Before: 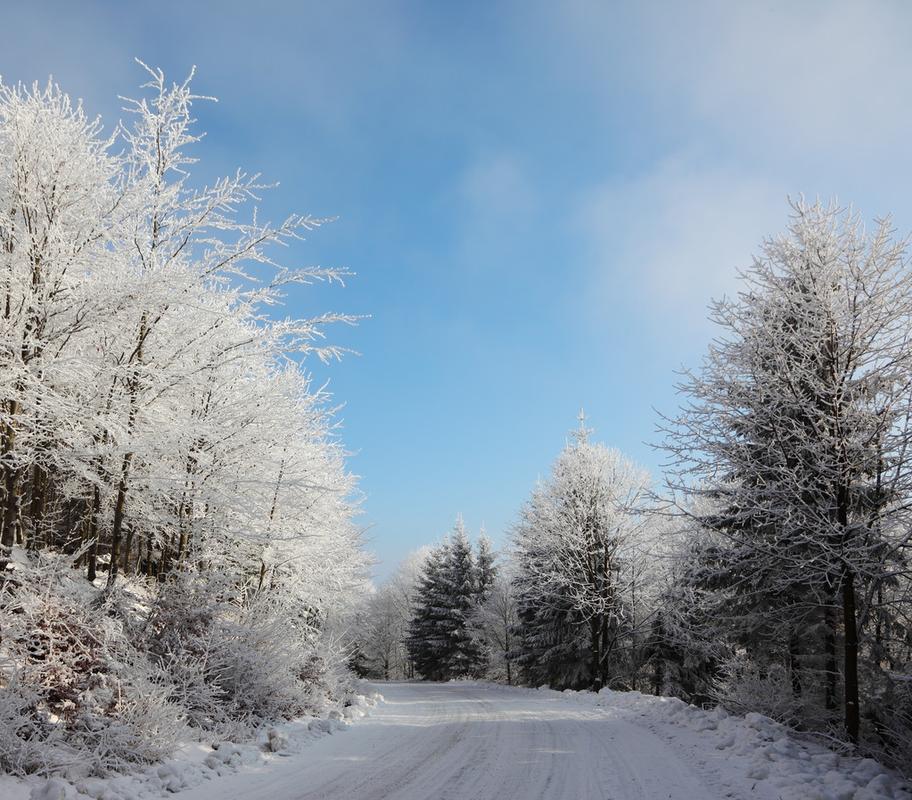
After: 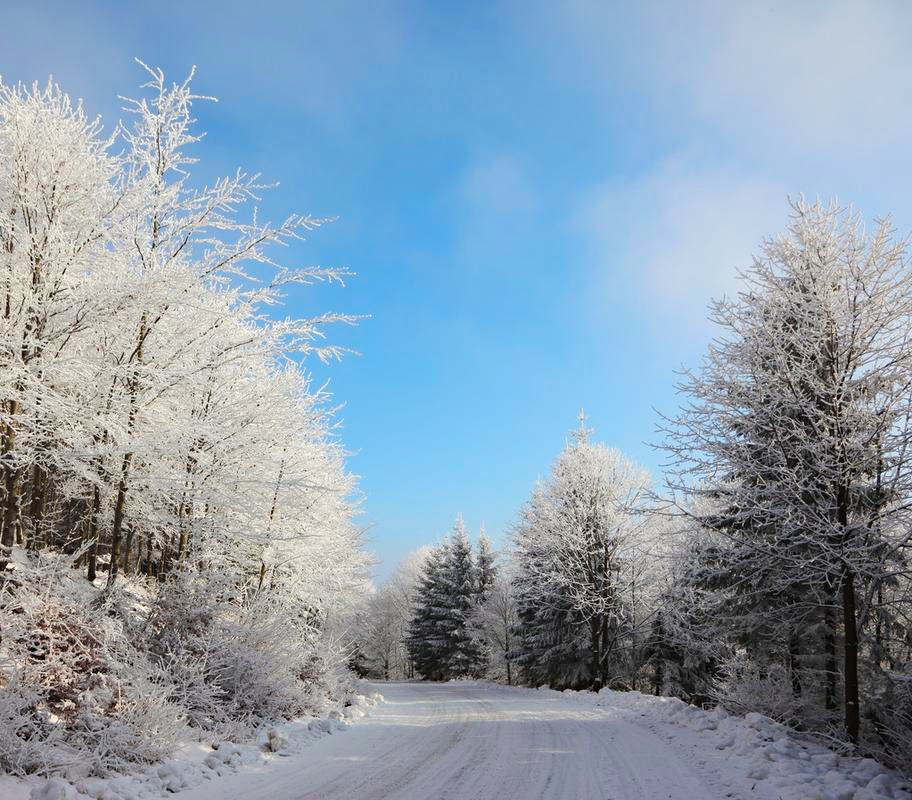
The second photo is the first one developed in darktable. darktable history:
contrast brightness saturation: brightness 0.09, saturation 0.19
haze removal: compatibility mode true, adaptive false
